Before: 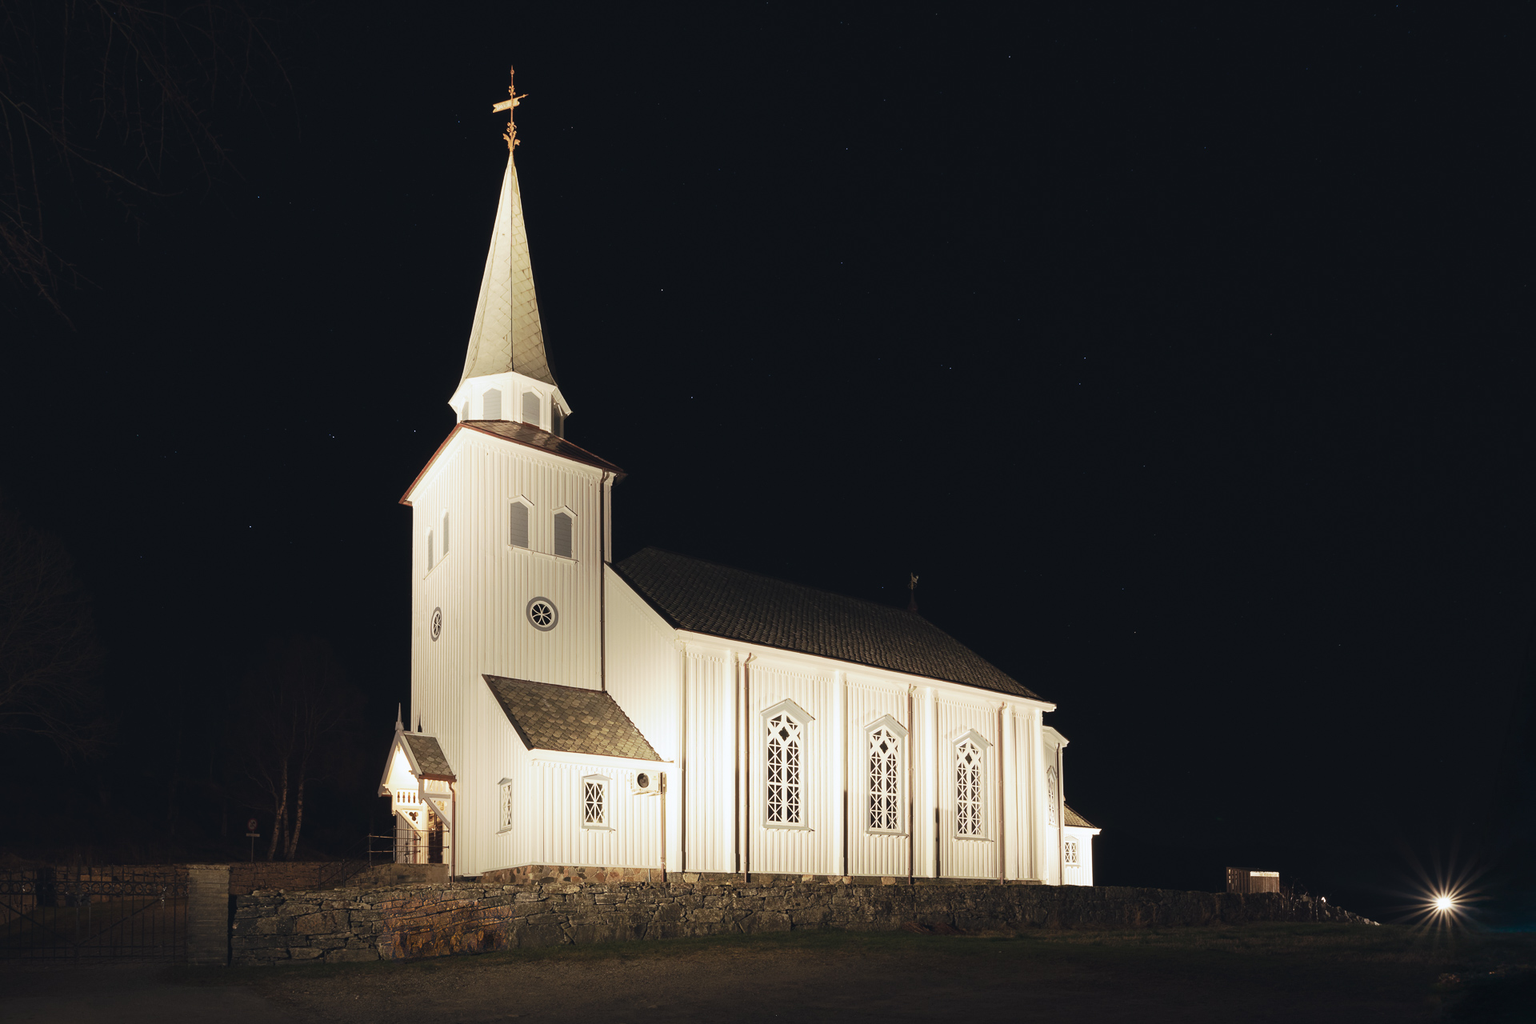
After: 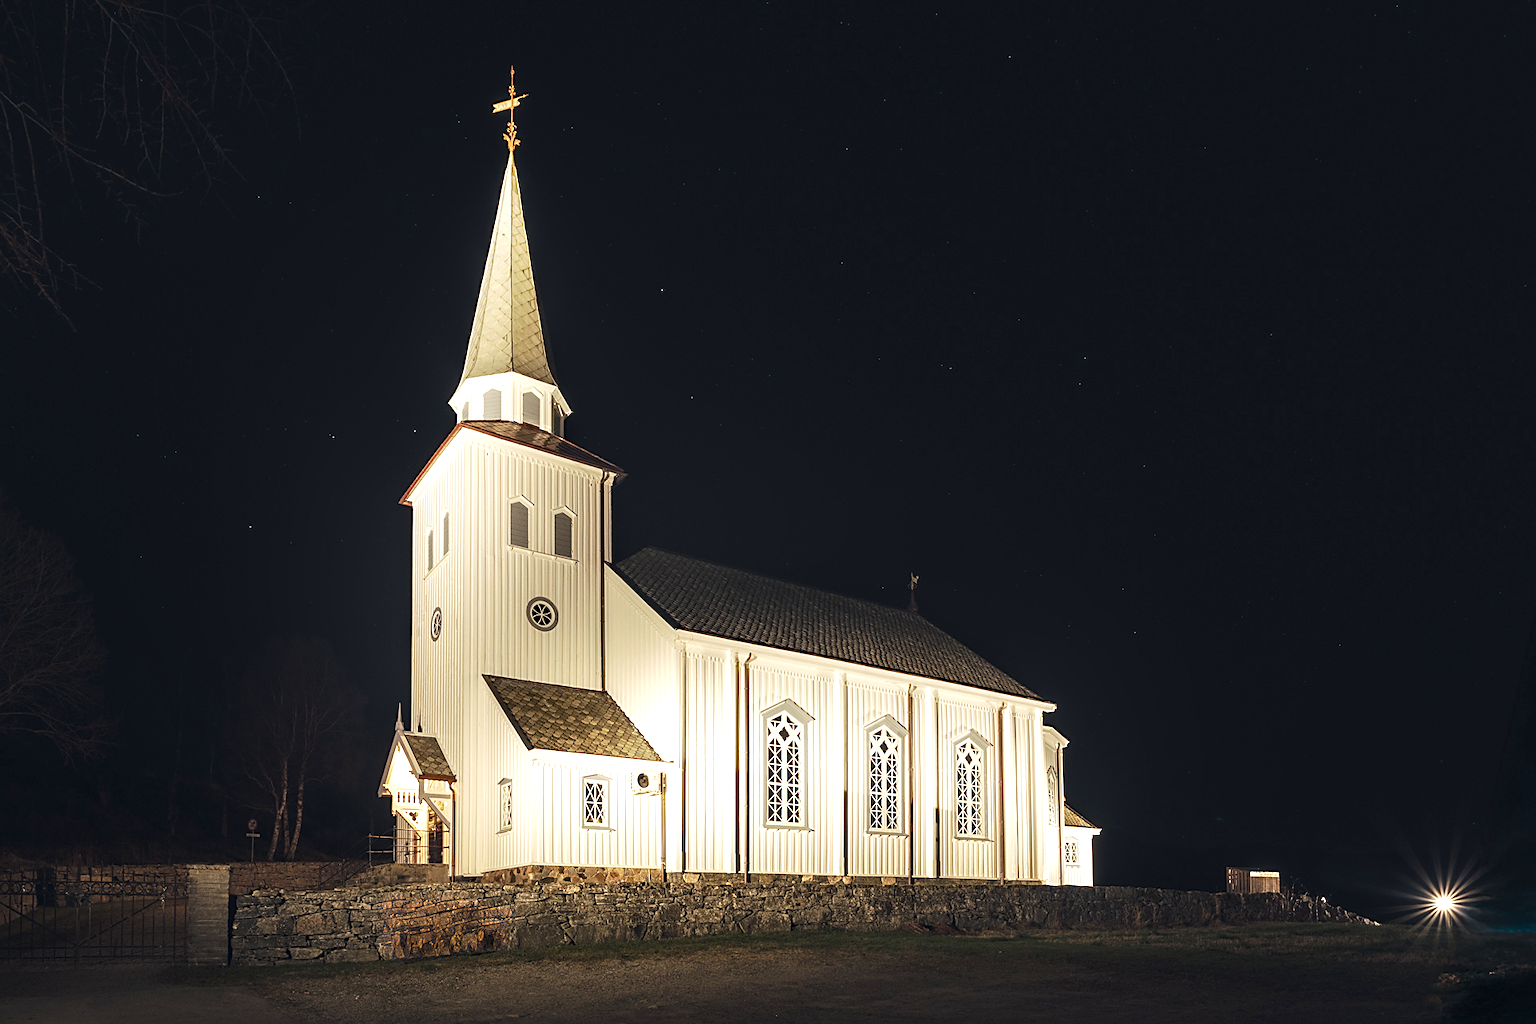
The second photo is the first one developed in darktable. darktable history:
color balance: output saturation 120%
local contrast: highlights 60%, shadows 60%, detail 160%
exposure: exposure 0.2 EV, compensate highlight preservation false
sharpen: on, module defaults
